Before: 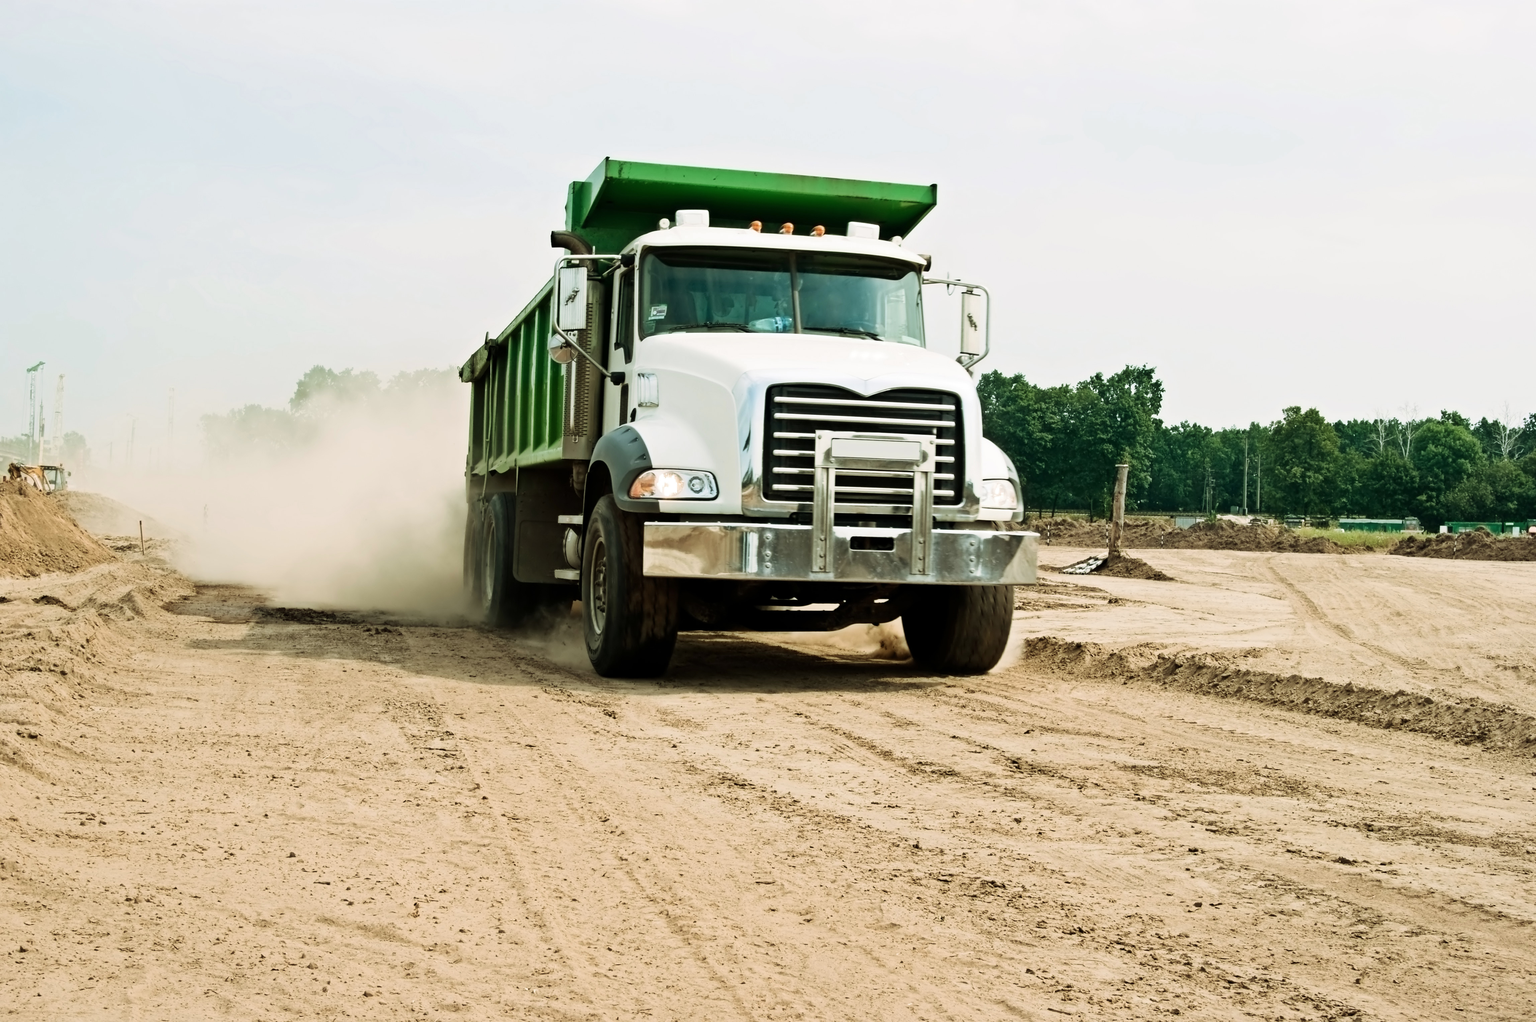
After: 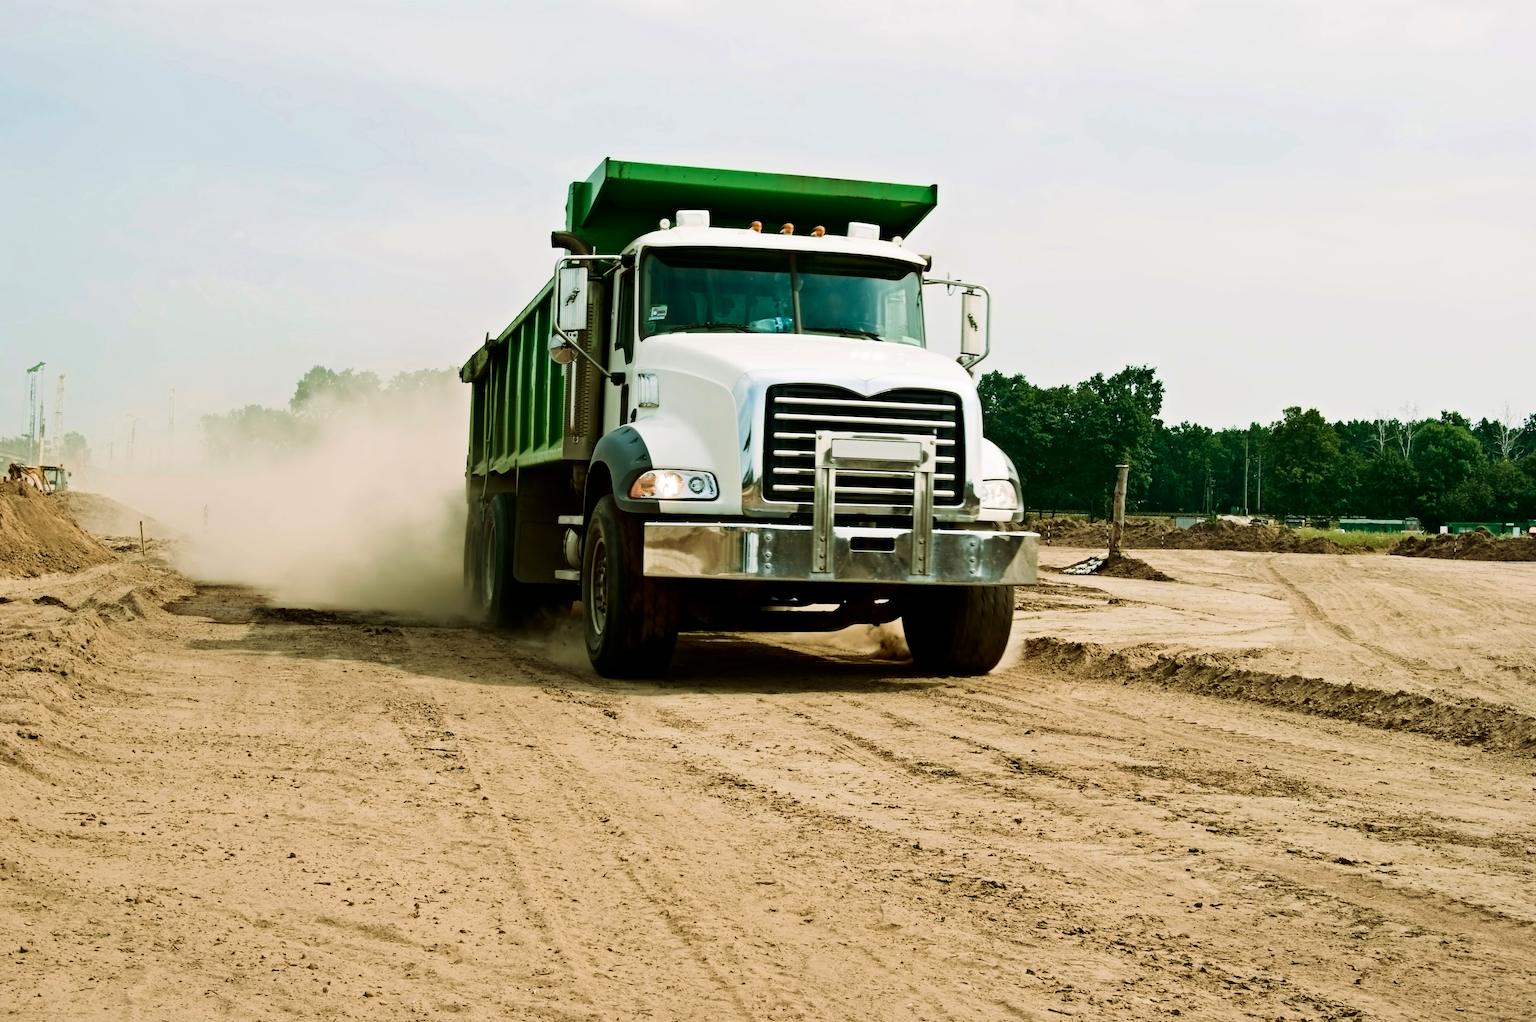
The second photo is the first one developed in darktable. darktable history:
contrast brightness saturation: brightness -0.2, saturation 0.08
velvia: on, module defaults
